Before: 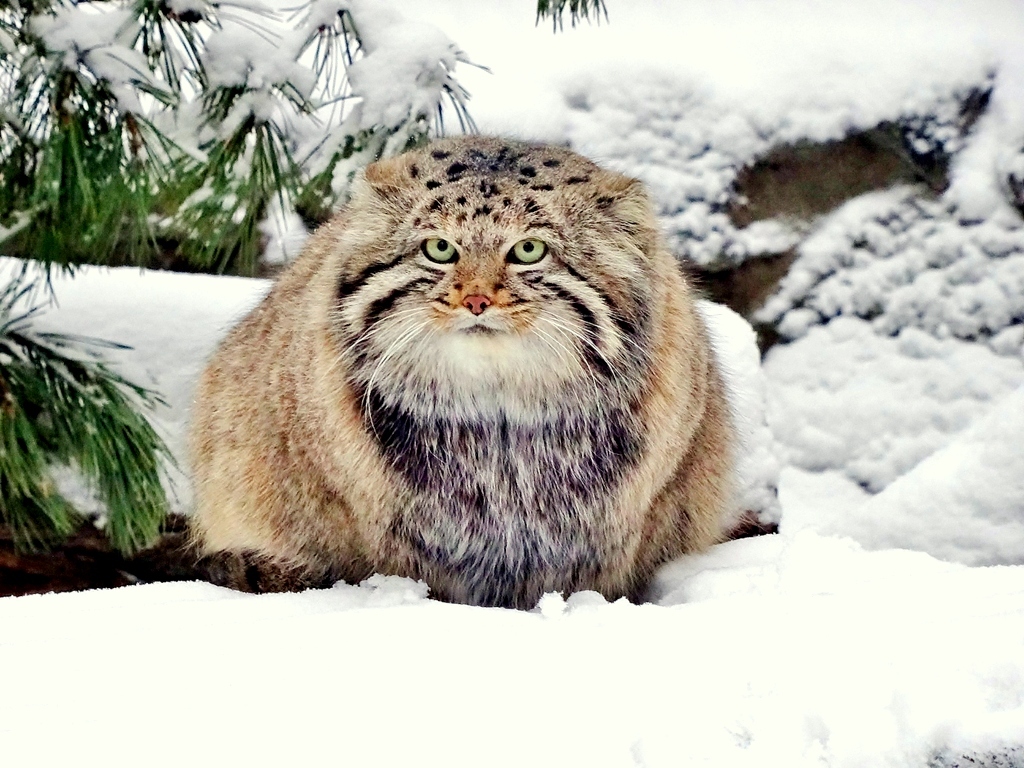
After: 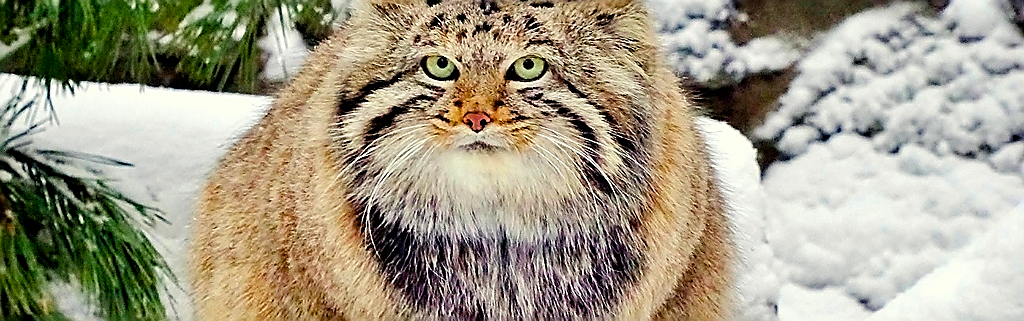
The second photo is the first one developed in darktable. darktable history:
sharpen: radius 1.381, amount 1.26, threshold 0.778
crop and rotate: top 23.957%, bottom 34.141%
color balance rgb: perceptual saturation grading › global saturation 29.775%, global vibrance 14.938%
